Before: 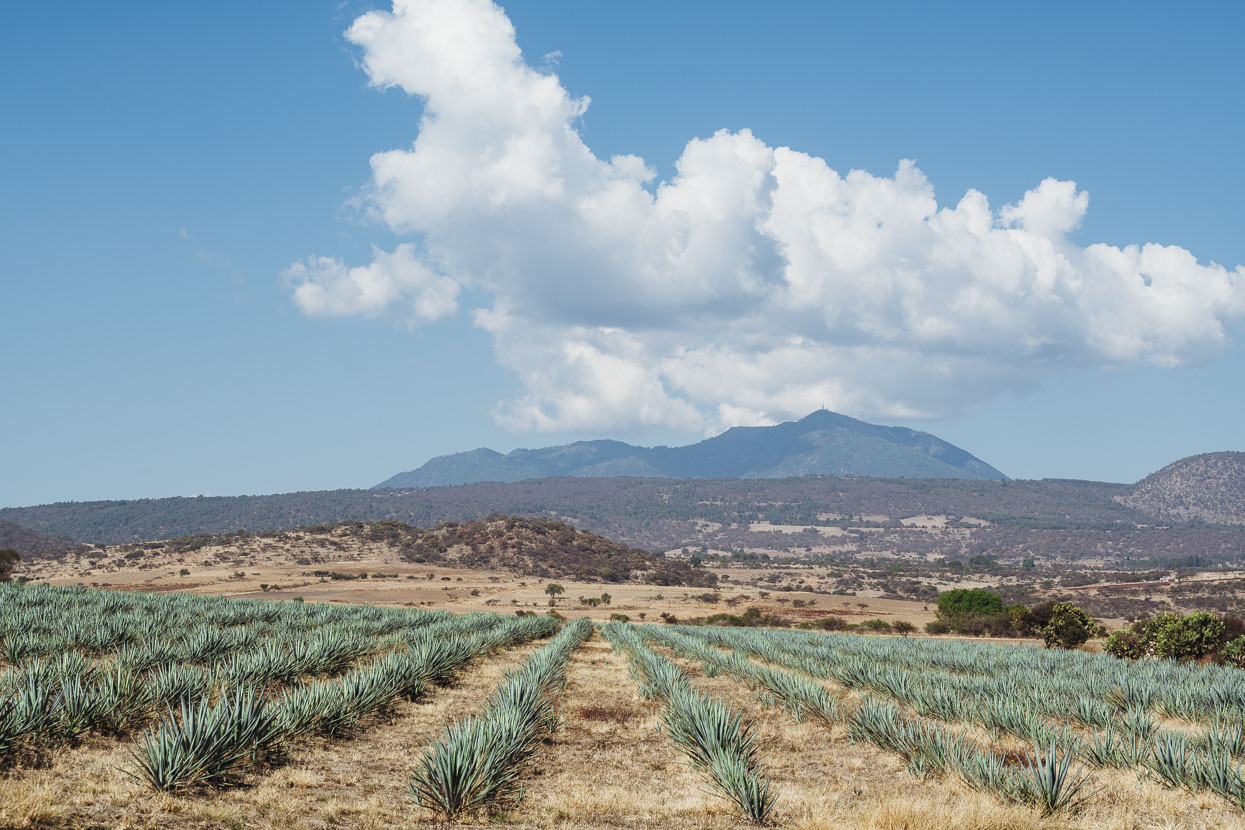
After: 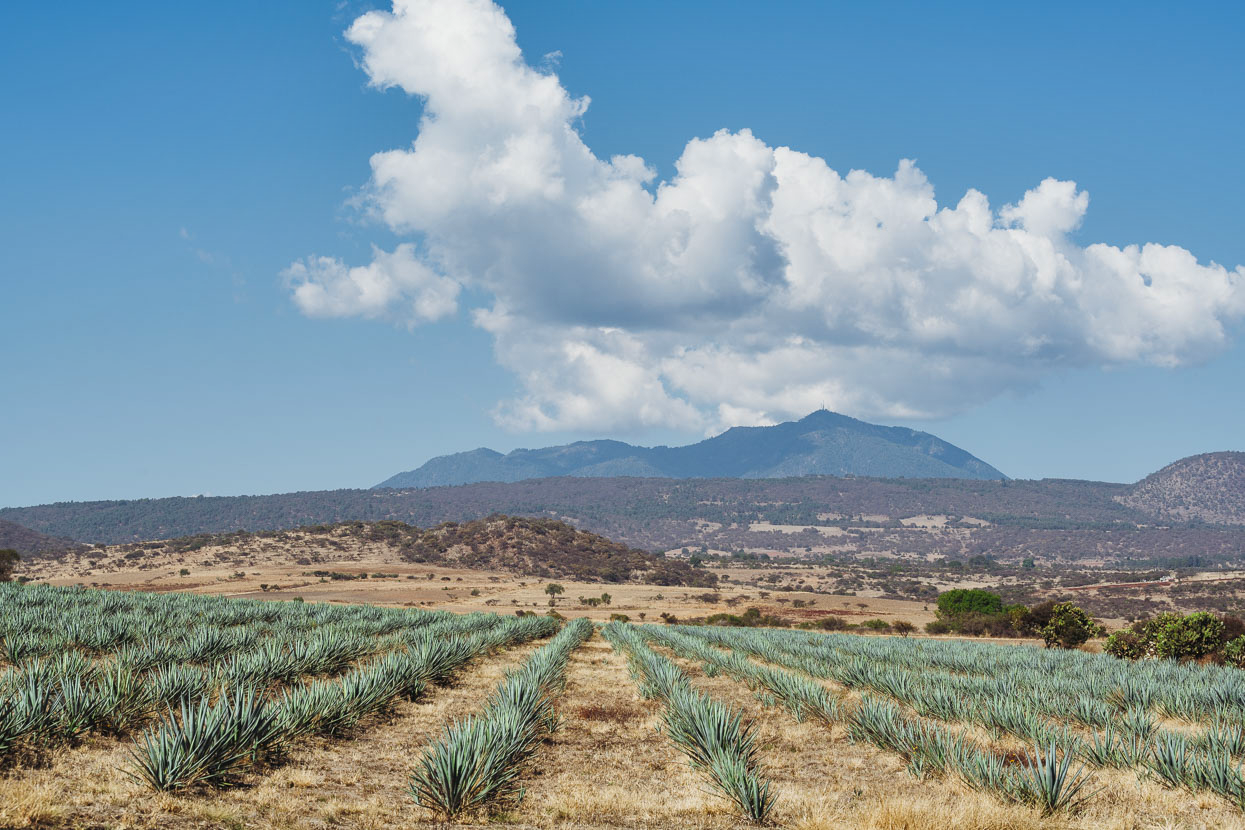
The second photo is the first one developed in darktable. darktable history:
shadows and highlights: soften with gaussian
contrast brightness saturation: saturation 0.13
